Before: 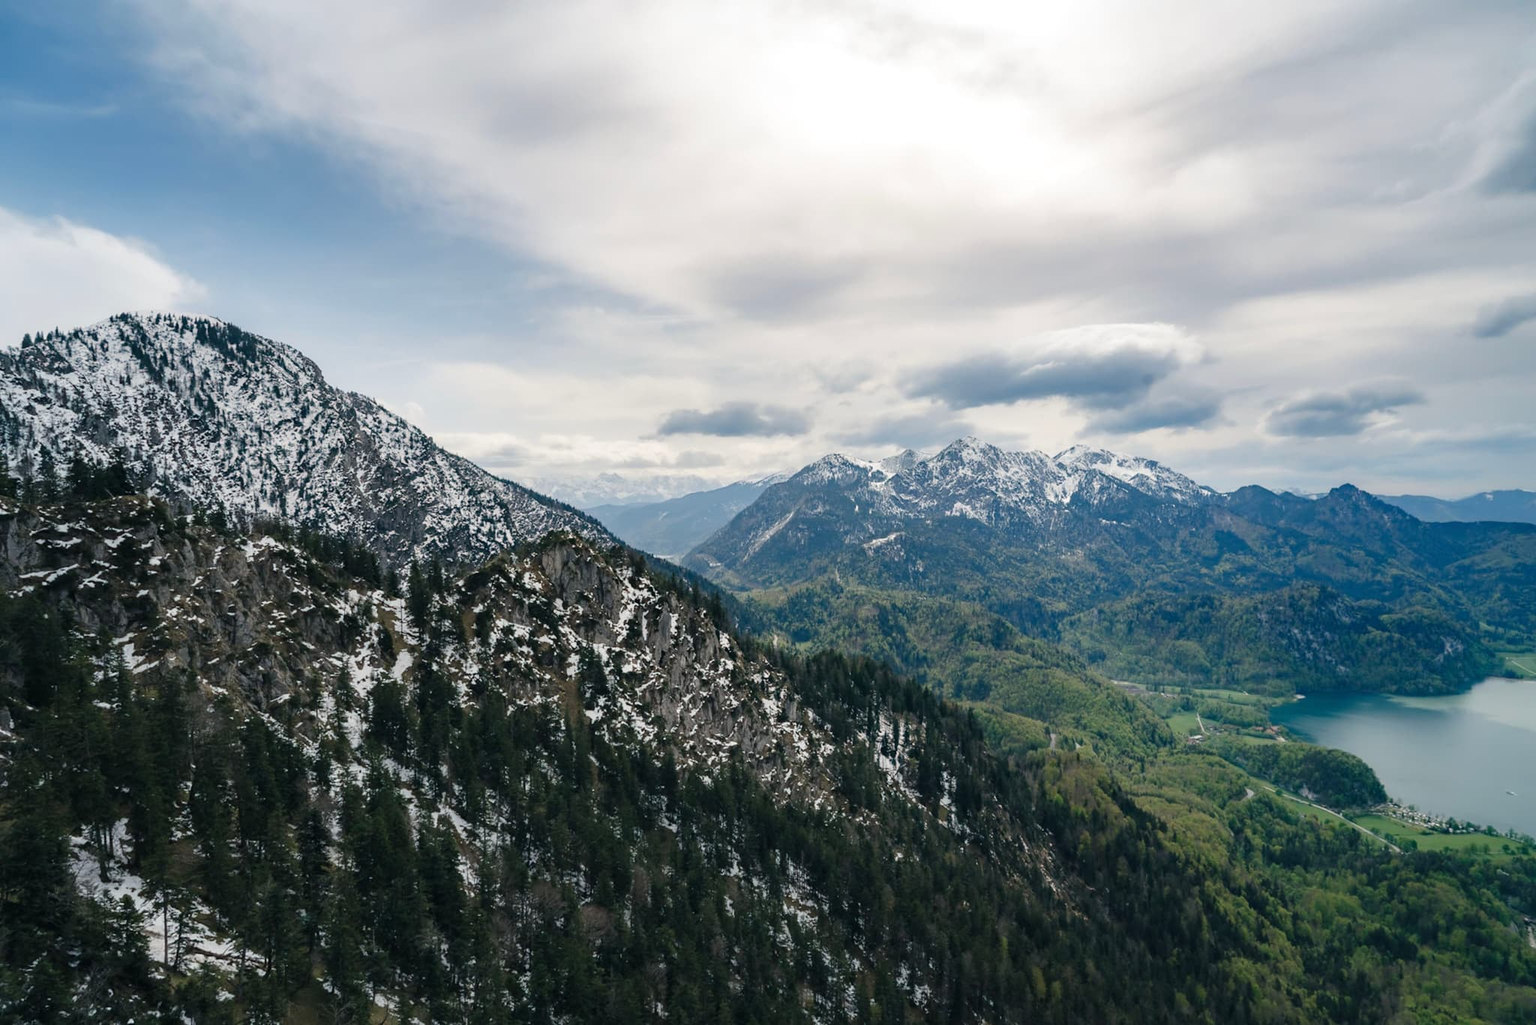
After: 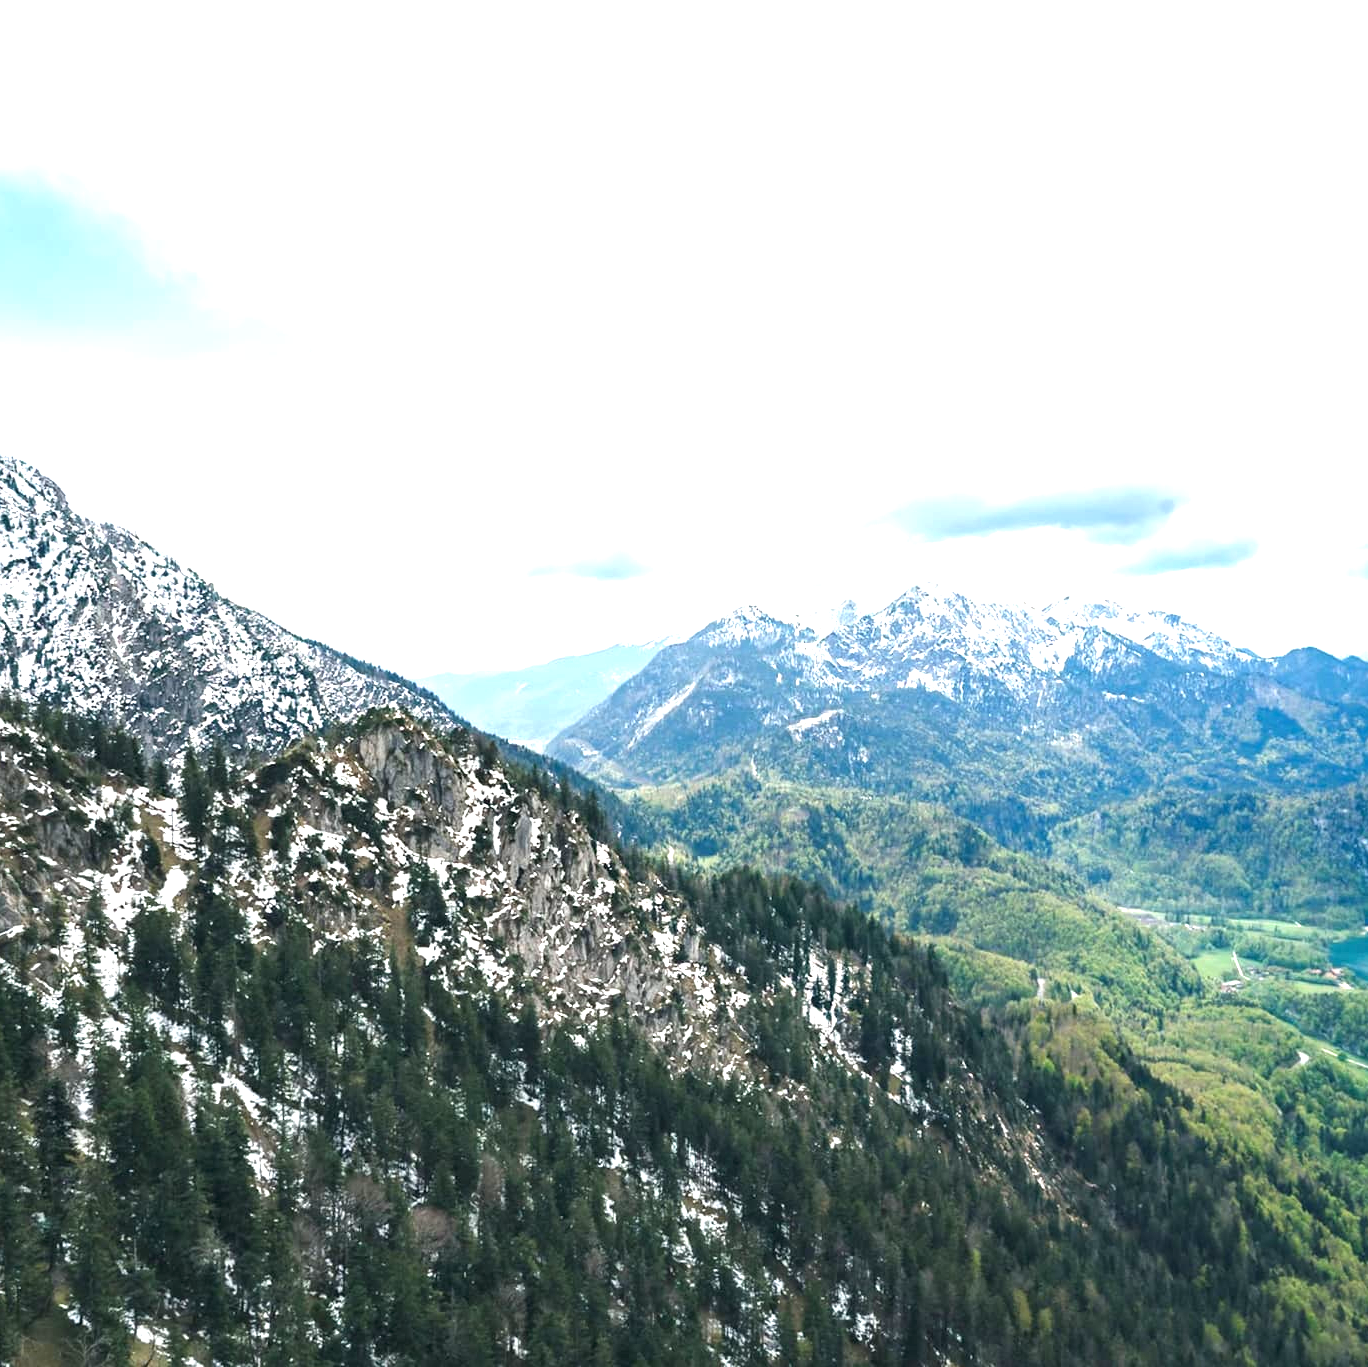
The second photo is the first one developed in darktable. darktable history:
exposure: black level correction 0, exposure 1.675 EV, compensate exposure bias true, compensate highlight preservation false
crop and rotate: left 17.732%, right 15.423%
